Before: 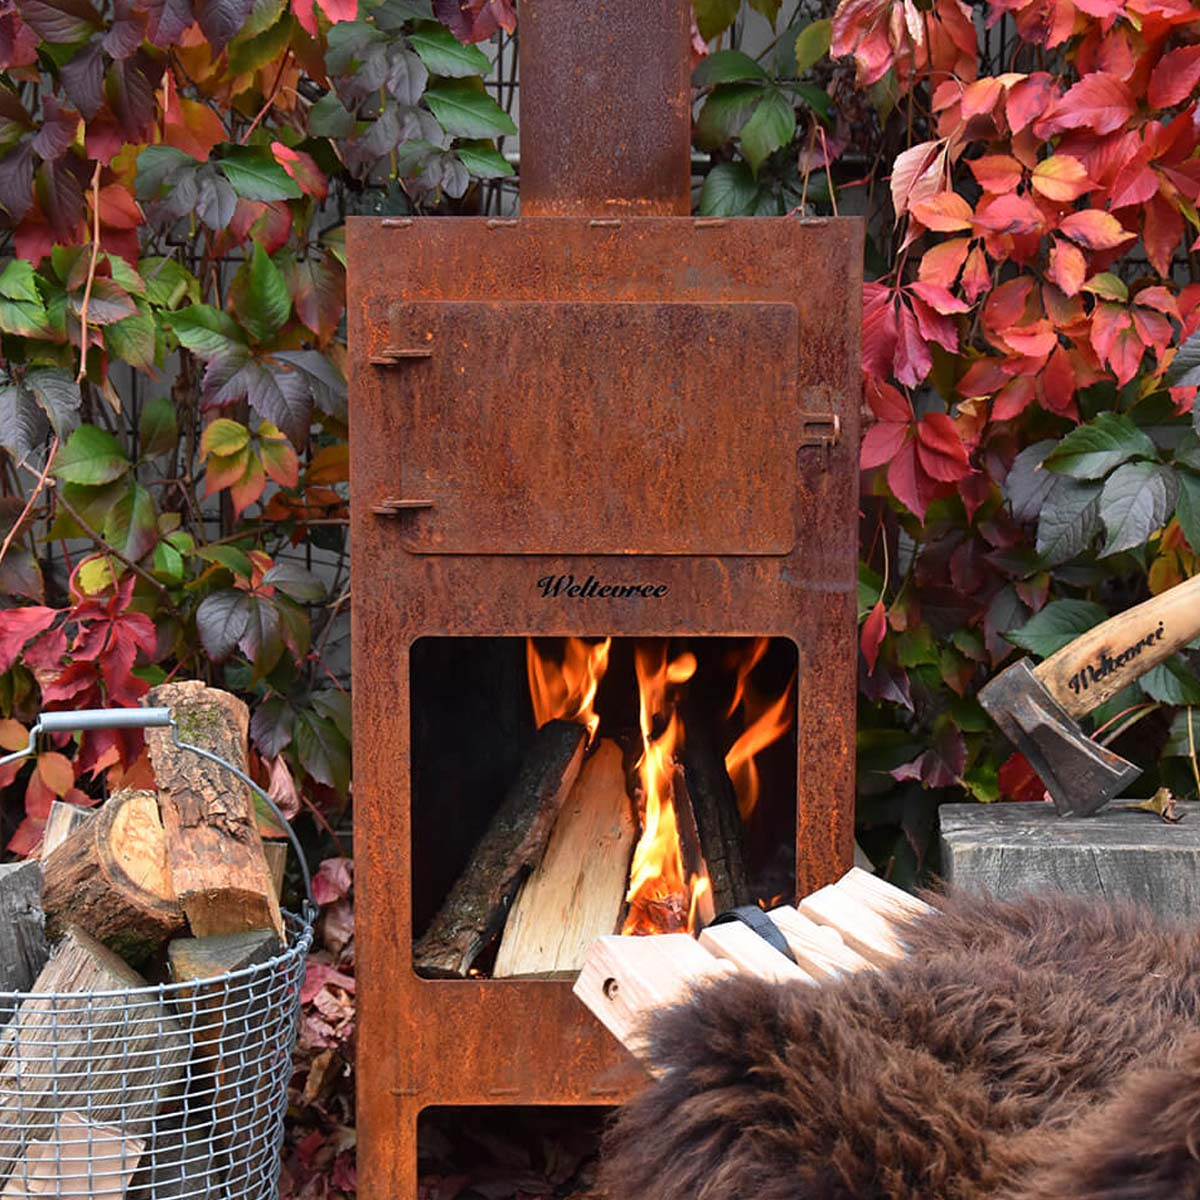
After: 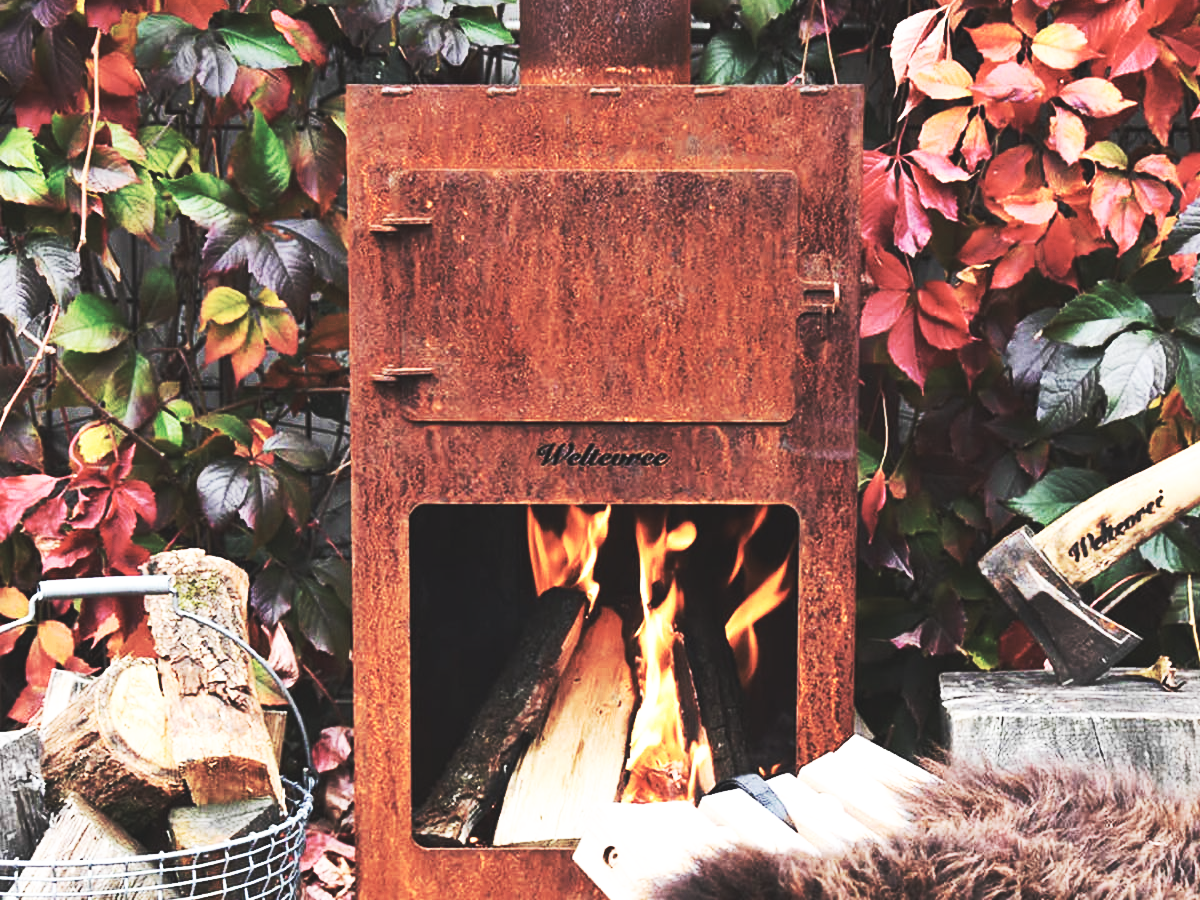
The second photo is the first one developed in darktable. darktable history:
contrast brightness saturation: contrast 0.097, saturation -0.363
crop: top 11.043%, bottom 13.901%
base curve: curves: ch0 [(0, 0.015) (0.085, 0.116) (0.134, 0.298) (0.19, 0.545) (0.296, 0.764) (0.599, 0.982) (1, 1)], preserve colors none
